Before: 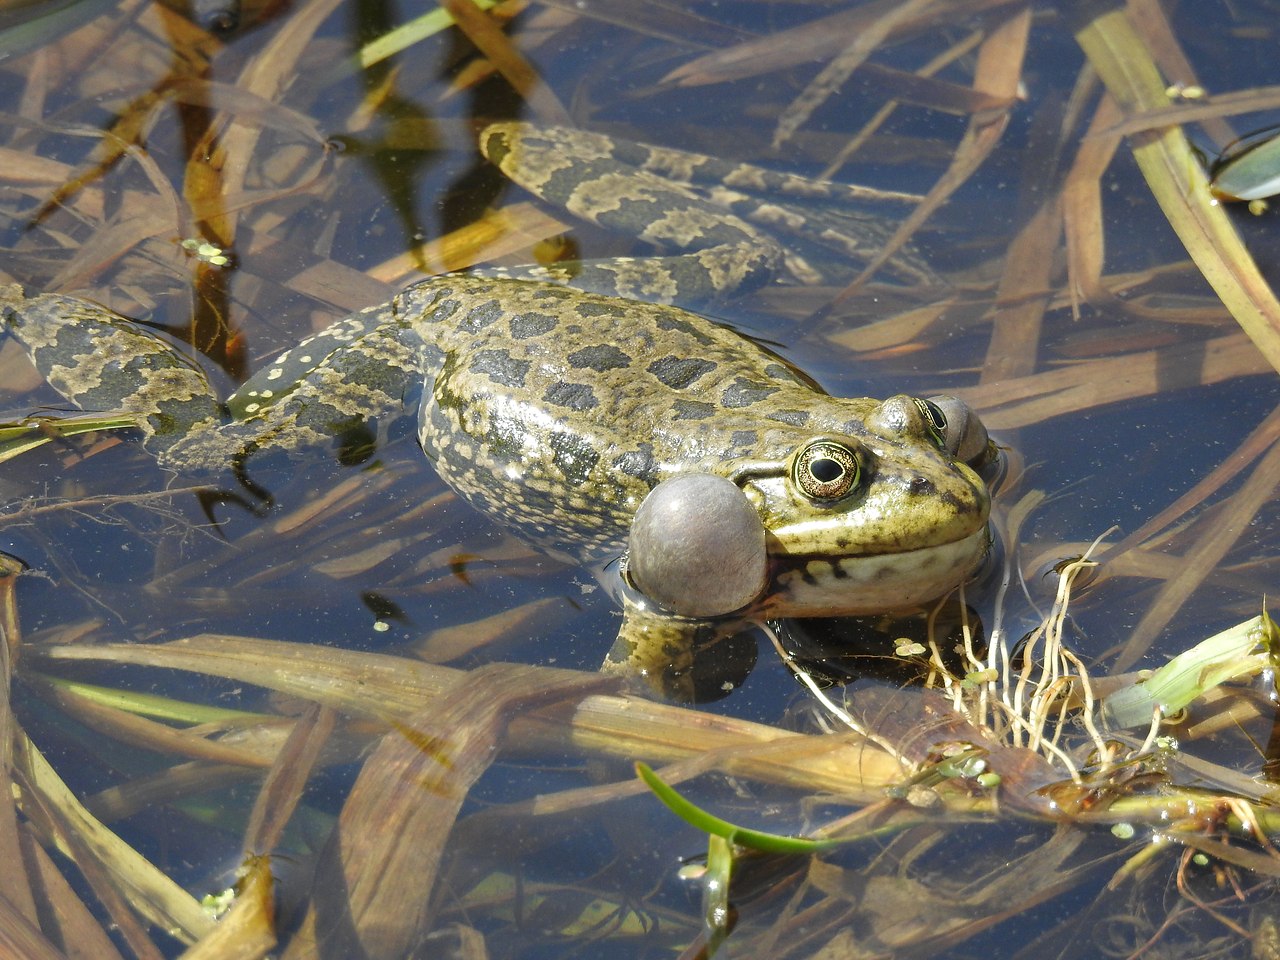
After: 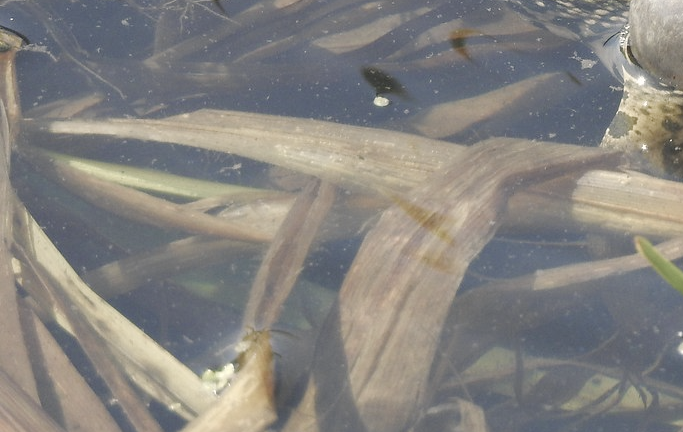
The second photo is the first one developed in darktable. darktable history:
crop and rotate: top 54.778%, right 46.61%, bottom 0.159%
color balance rgb: shadows lift › chroma 2%, shadows lift › hue 250°, power › hue 326.4°, highlights gain › chroma 2%, highlights gain › hue 64.8°, global offset › luminance 0.5%, global offset › hue 58.8°, perceptual saturation grading › highlights -25%, perceptual saturation grading › shadows 30%, global vibrance 15%
contrast brightness saturation: brightness 0.18, saturation -0.5
